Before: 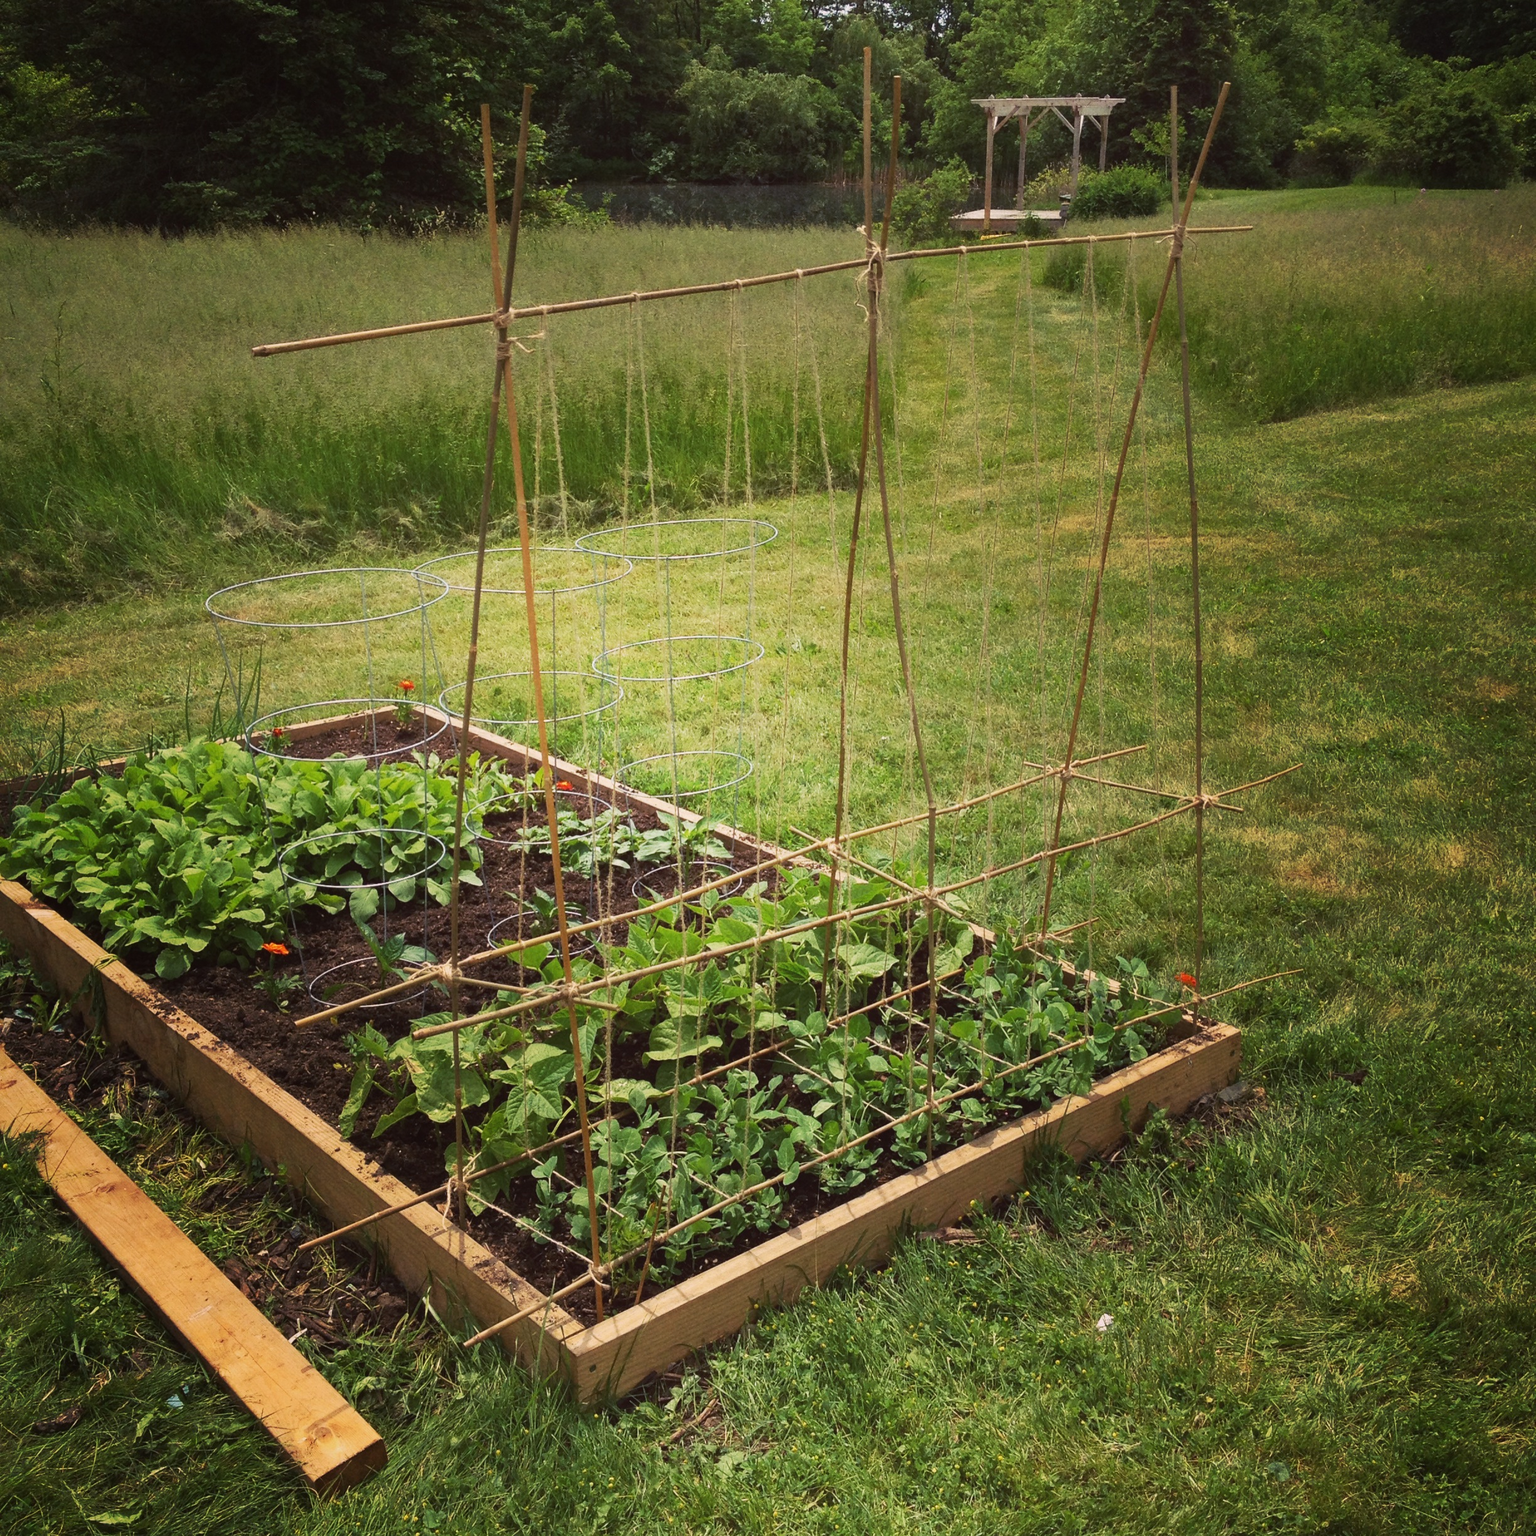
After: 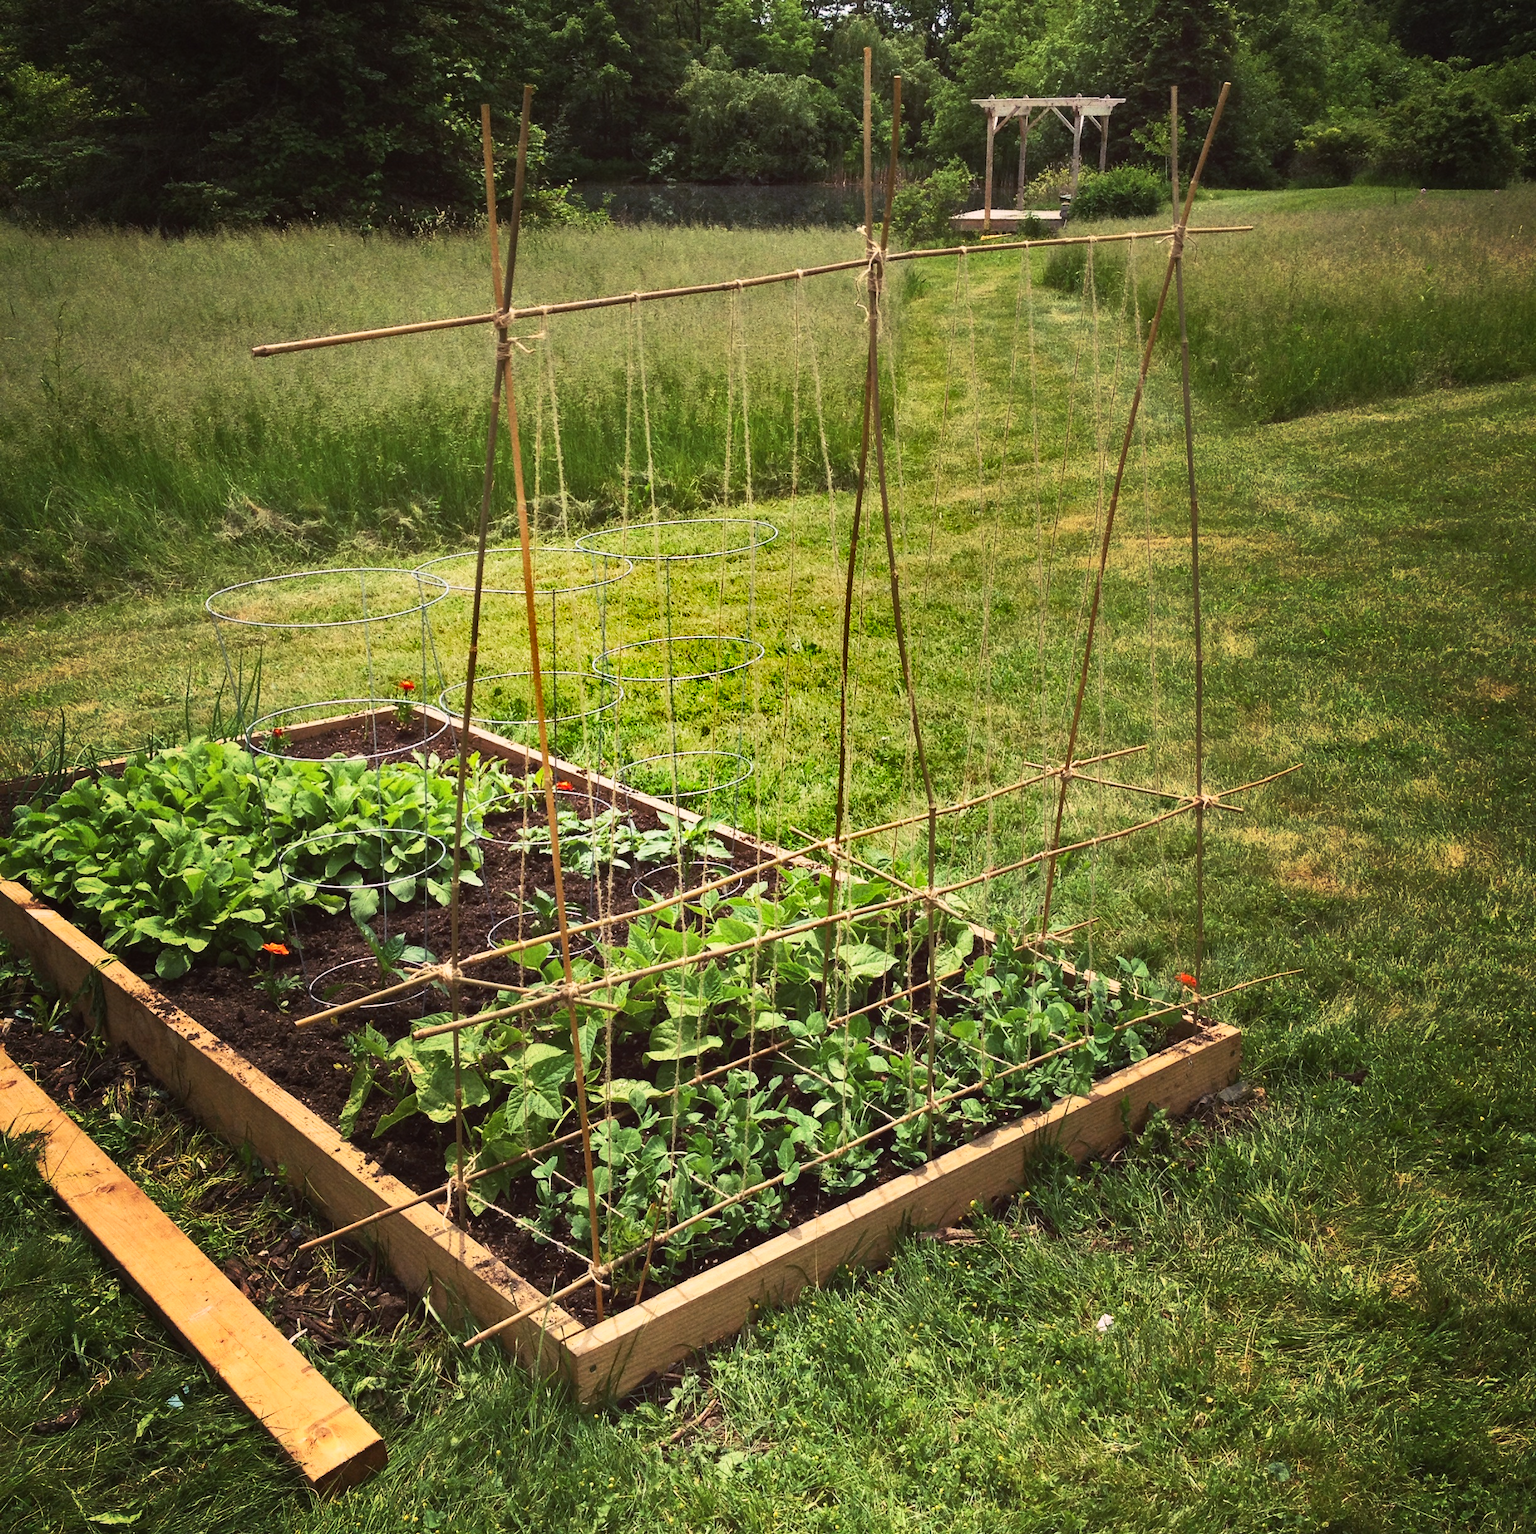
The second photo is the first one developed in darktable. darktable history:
shadows and highlights: shadows 20.99, highlights -82.14, soften with gaussian
crop: bottom 0.063%
tone equalizer: -8 EV 0.02 EV, -7 EV -0.012 EV, -6 EV 0.019 EV, -5 EV 0.047 EV, -4 EV 0.288 EV, -3 EV 0.614 EV, -2 EV 0.57 EV, -1 EV 0.211 EV, +0 EV 0.02 EV, edges refinement/feathering 500, mask exposure compensation -1.57 EV, preserve details no
